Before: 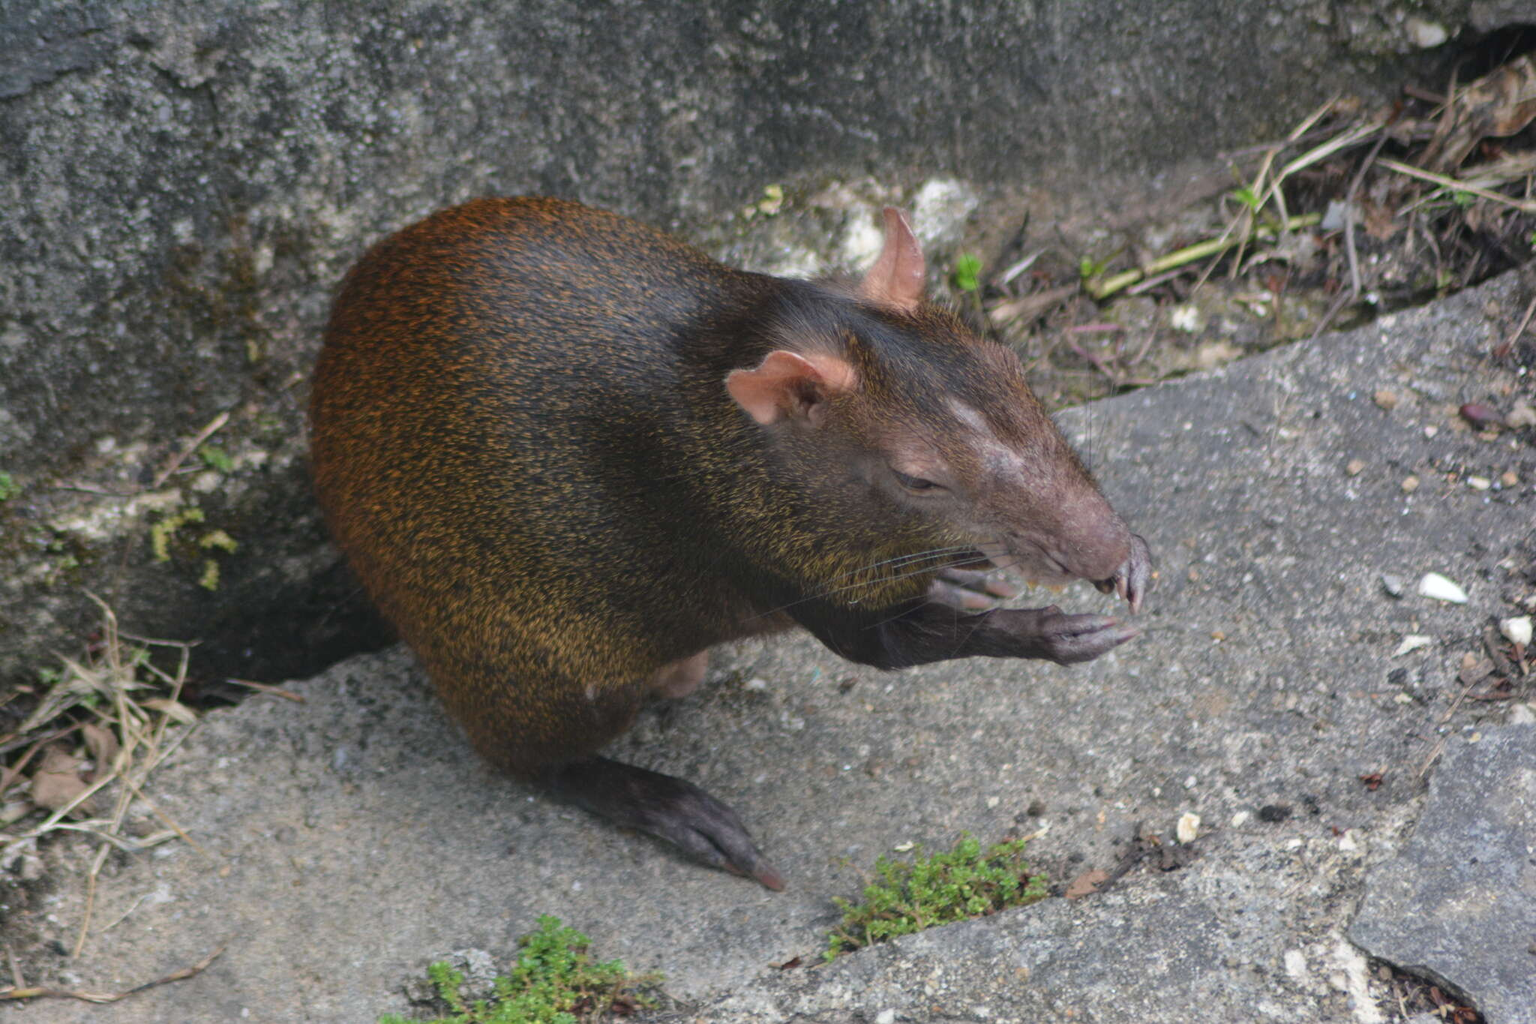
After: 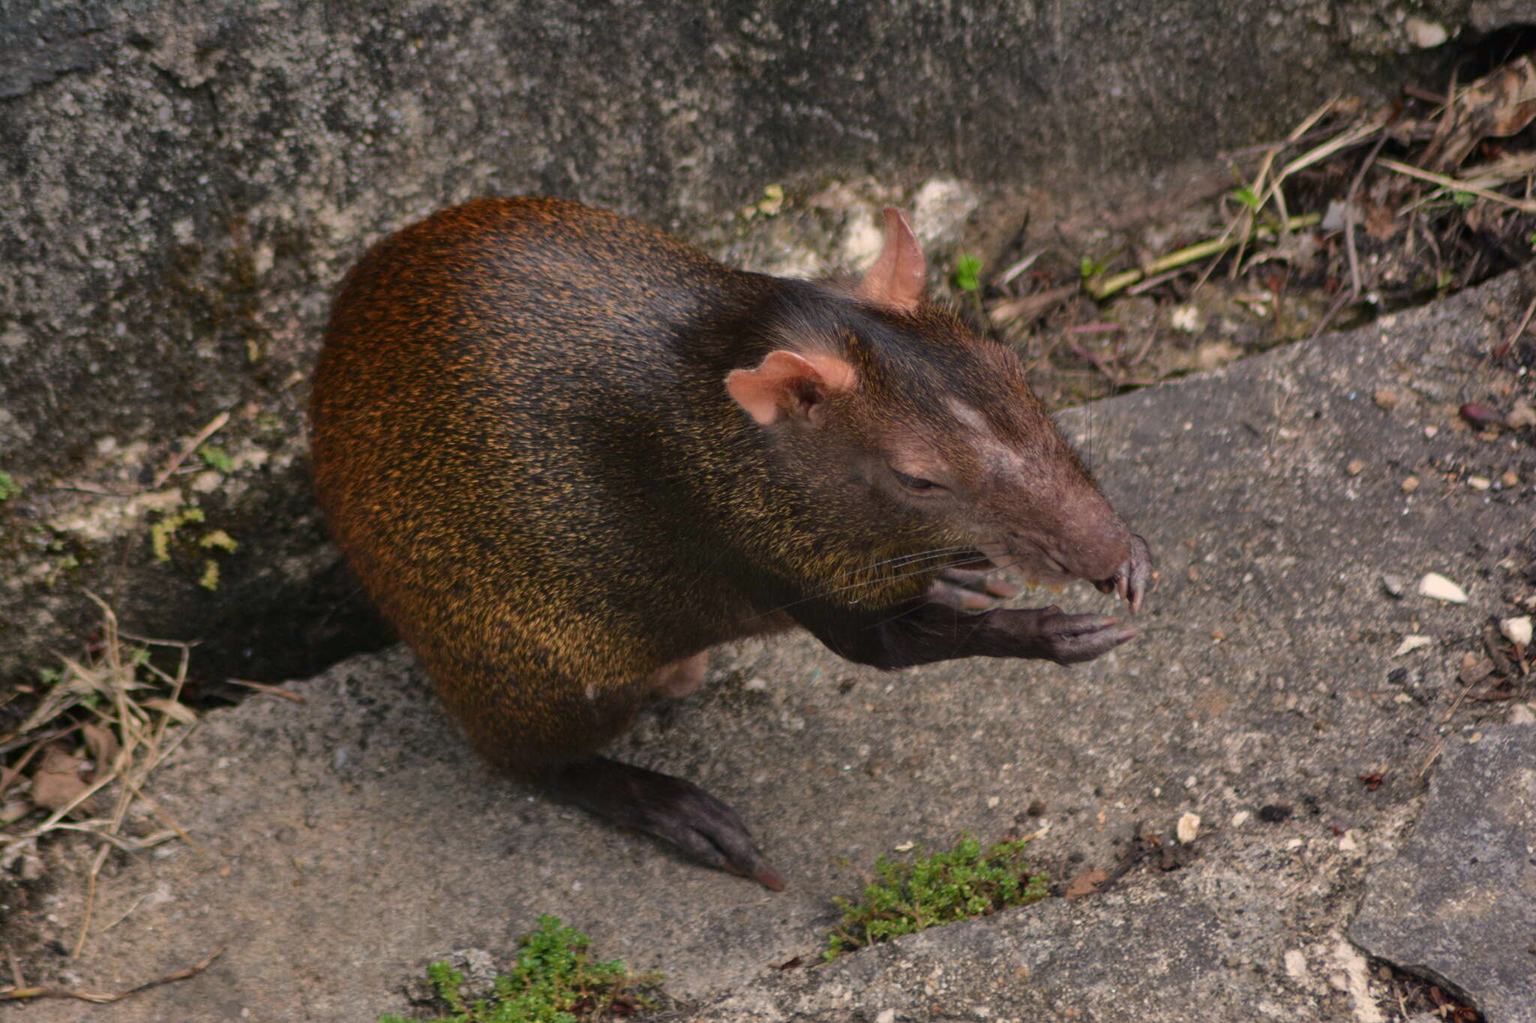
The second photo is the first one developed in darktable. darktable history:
shadows and highlights: radius 200, shadows 63.51, highlights -58.6, highlights color adjustment 0%, soften with gaussian
contrast brightness saturation: brightness -0.12, saturation 0.02
exposure: black level correction 0.029, exposure -0.116 EV
white balance: red 1.103, blue 0.936
